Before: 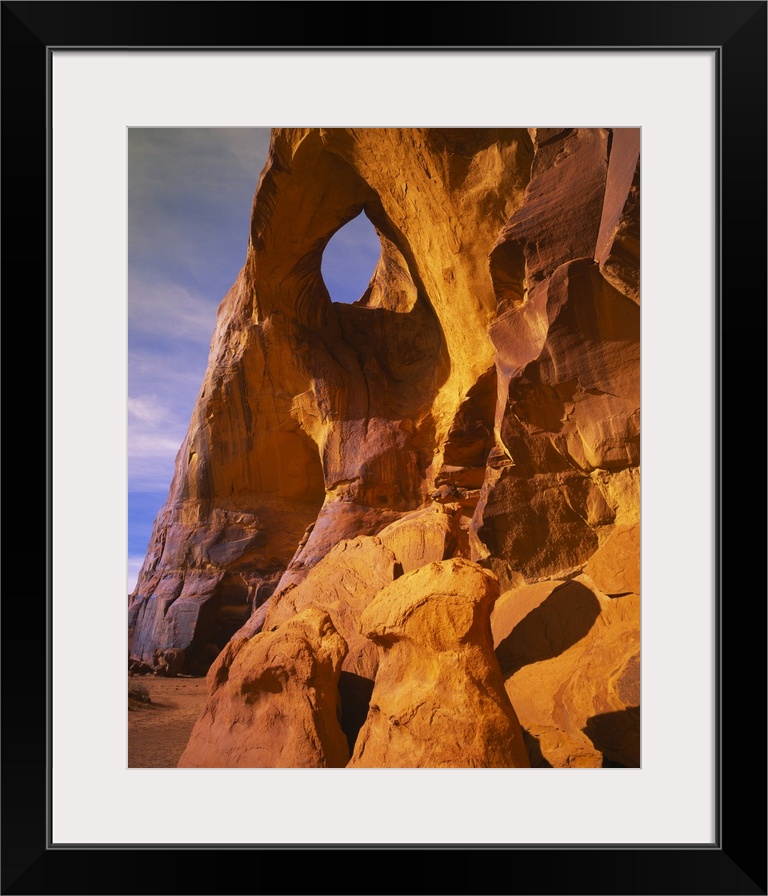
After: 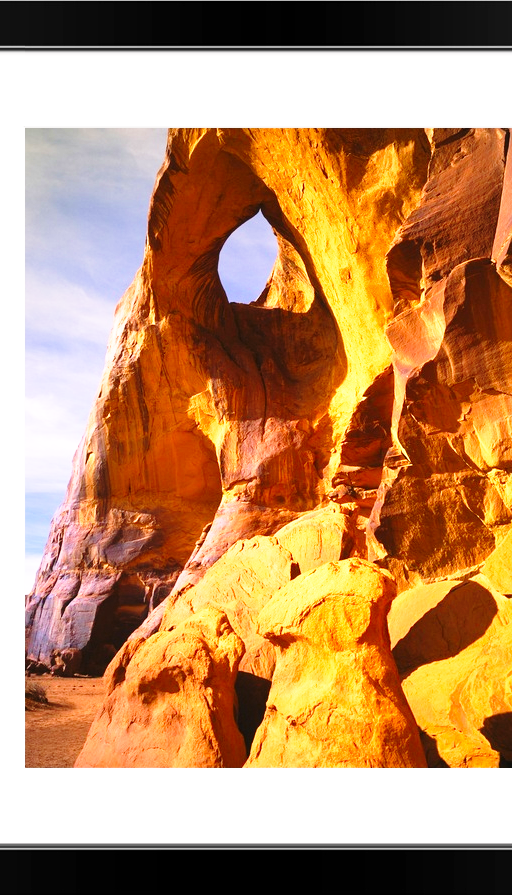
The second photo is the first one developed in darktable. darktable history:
crop and rotate: left 13.537%, right 19.796%
exposure: black level correction 0.001, exposure 0.5 EV, compensate exposure bias true, compensate highlight preservation false
base curve: curves: ch0 [(0, 0) (0.026, 0.03) (0.109, 0.232) (0.351, 0.748) (0.669, 0.968) (1, 1)], preserve colors none
